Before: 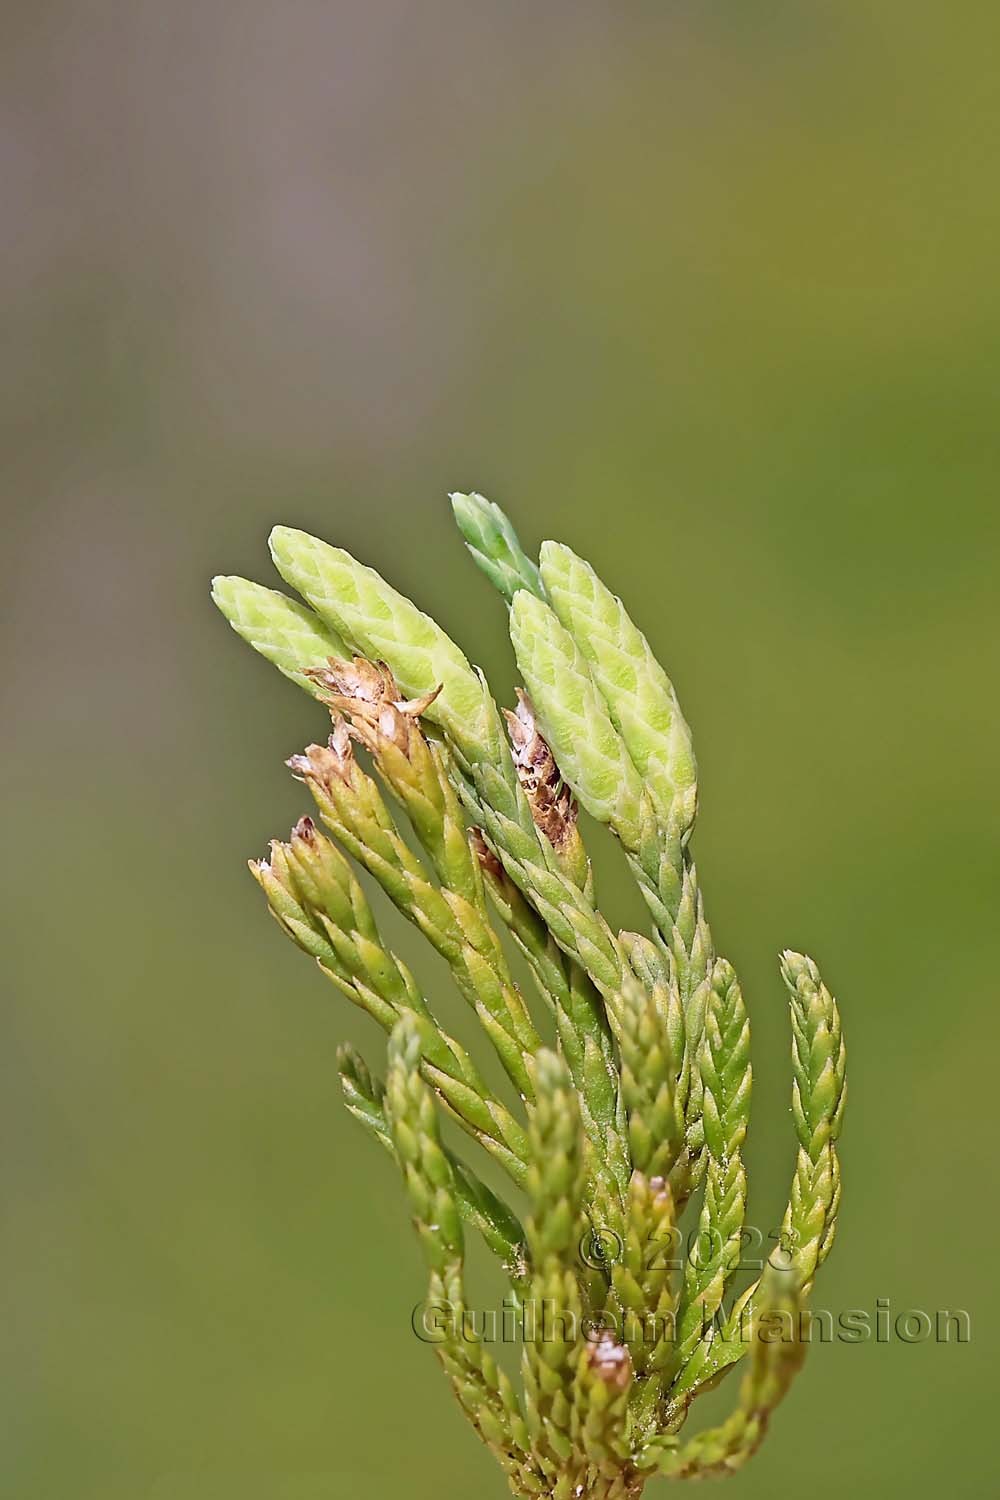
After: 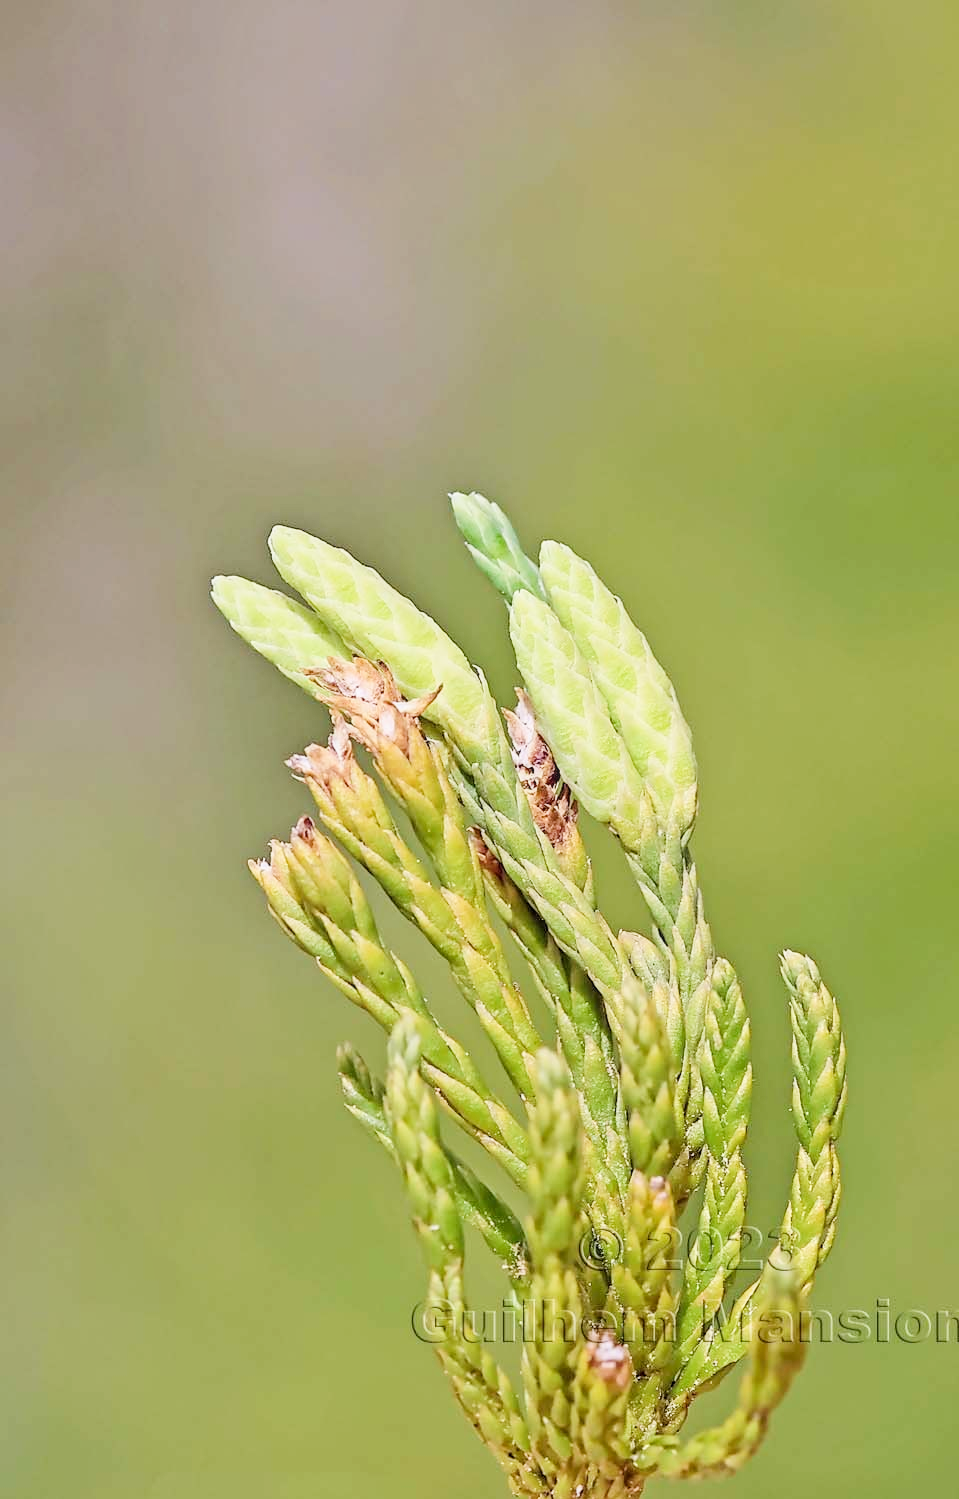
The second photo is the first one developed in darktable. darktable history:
crop: right 4.069%, bottom 0.04%
filmic rgb: black relative exposure -7.49 EV, white relative exposure 4.81 EV, threshold 2.96 EV, structure ↔ texture 99.28%, hardness 3.39, enable highlight reconstruction true
exposure: black level correction 0, exposure 1.102 EV, compensate highlight preservation false
local contrast: on, module defaults
